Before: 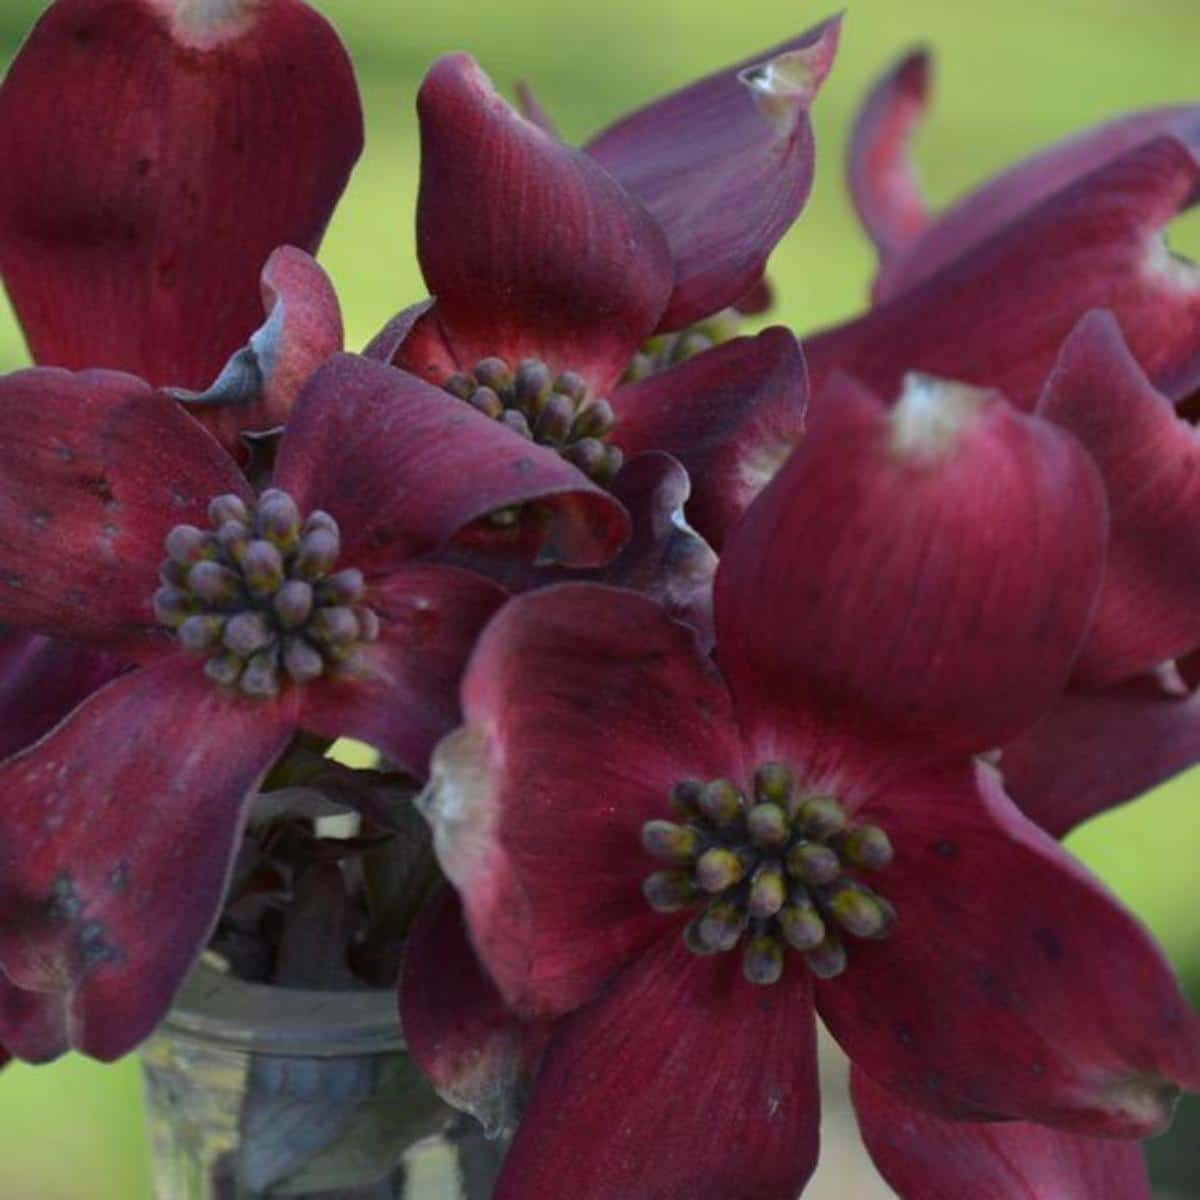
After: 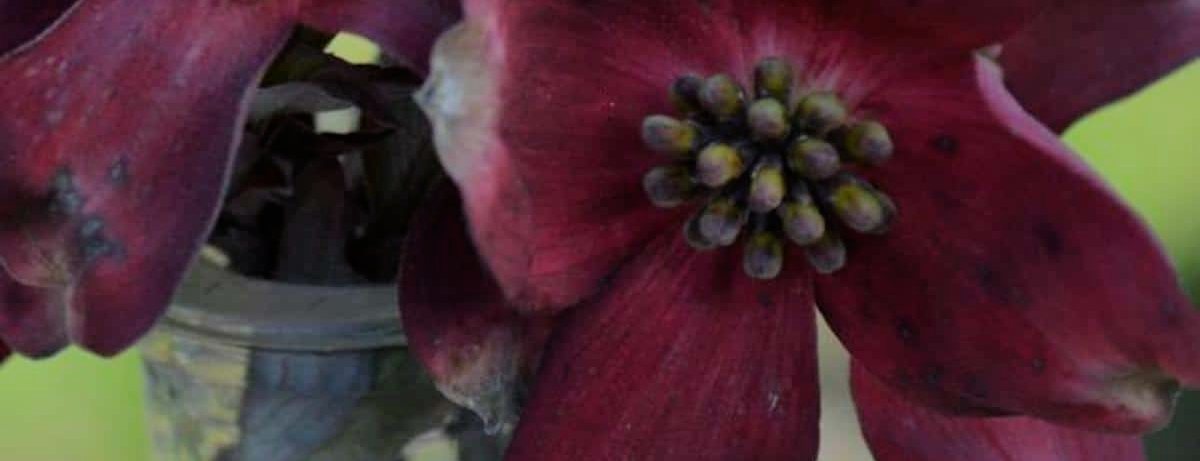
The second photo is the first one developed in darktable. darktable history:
filmic rgb: black relative exposure -7.65 EV, white relative exposure 4.56 EV, hardness 3.61, contrast 0.991, color science v6 (2022), iterations of high-quality reconstruction 0
crop and rotate: top 58.775%, bottom 2.752%
